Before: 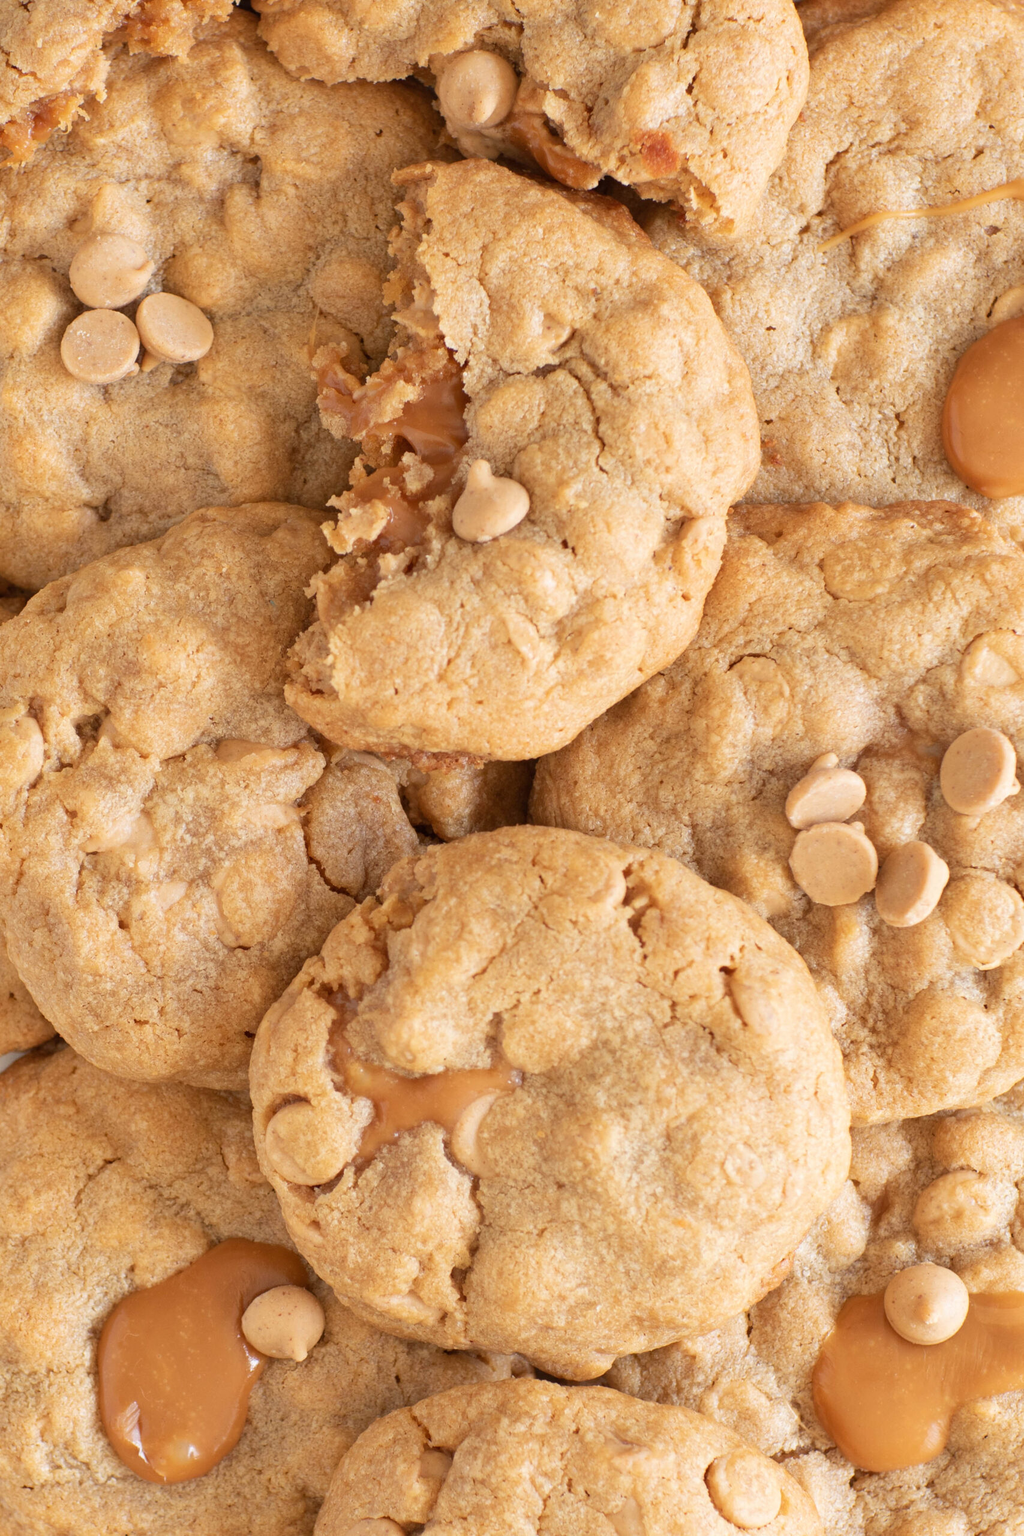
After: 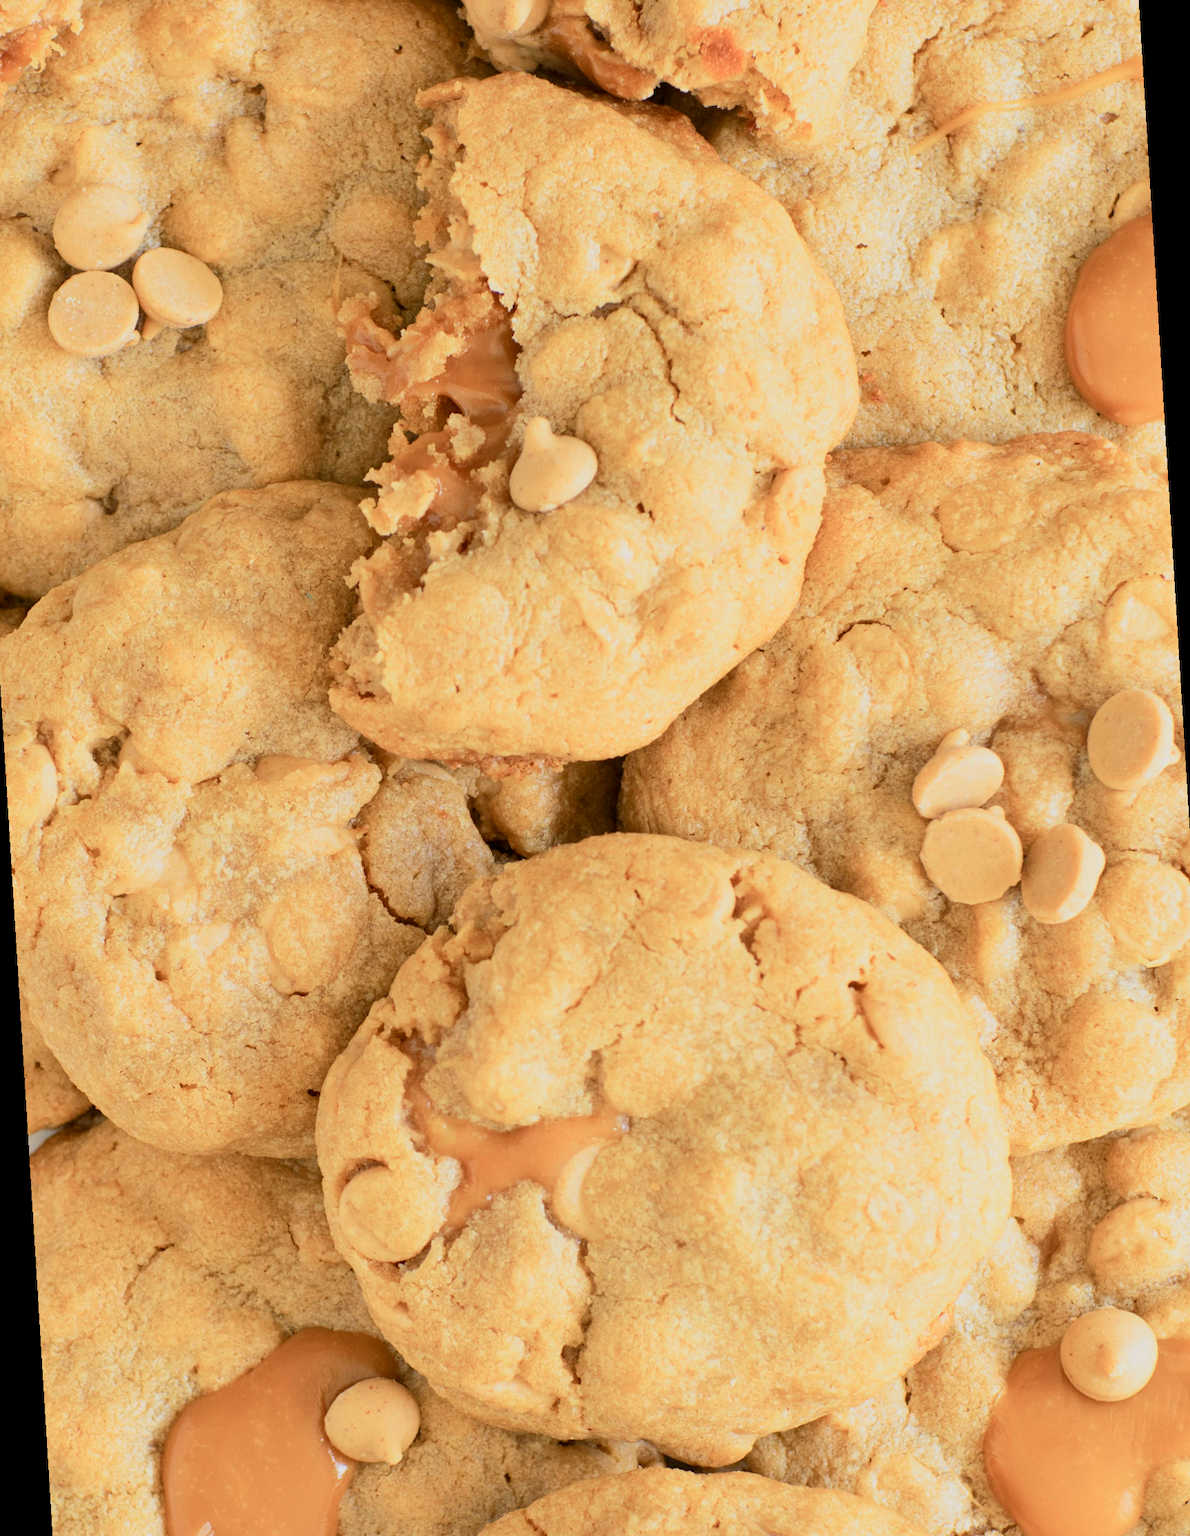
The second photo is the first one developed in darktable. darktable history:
tone curve: curves: ch0 [(0, 0) (0.048, 0.024) (0.099, 0.082) (0.227, 0.255) (0.407, 0.482) (0.543, 0.634) (0.719, 0.77) (0.837, 0.843) (1, 0.906)]; ch1 [(0, 0) (0.3, 0.268) (0.404, 0.374) (0.475, 0.463) (0.501, 0.499) (0.514, 0.502) (0.551, 0.541) (0.643, 0.648) (0.682, 0.674) (0.802, 0.812) (1, 1)]; ch2 [(0, 0) (0.259, 0.207) (0.323, 0.311) (0.364, 0.368) (0.442, 0.461) (0.498, 0.498) (0.531, 0.528) (0.581, 0.602) (0.629, 0.659) (0.768, 0.728) (1, 1)], color space Lab, independent channels, preserve colors none
rotate and perspective: rotation -3.52°, crop left 0.036, crop right 0.964, crop top 0.081, crop bottom 0.919
